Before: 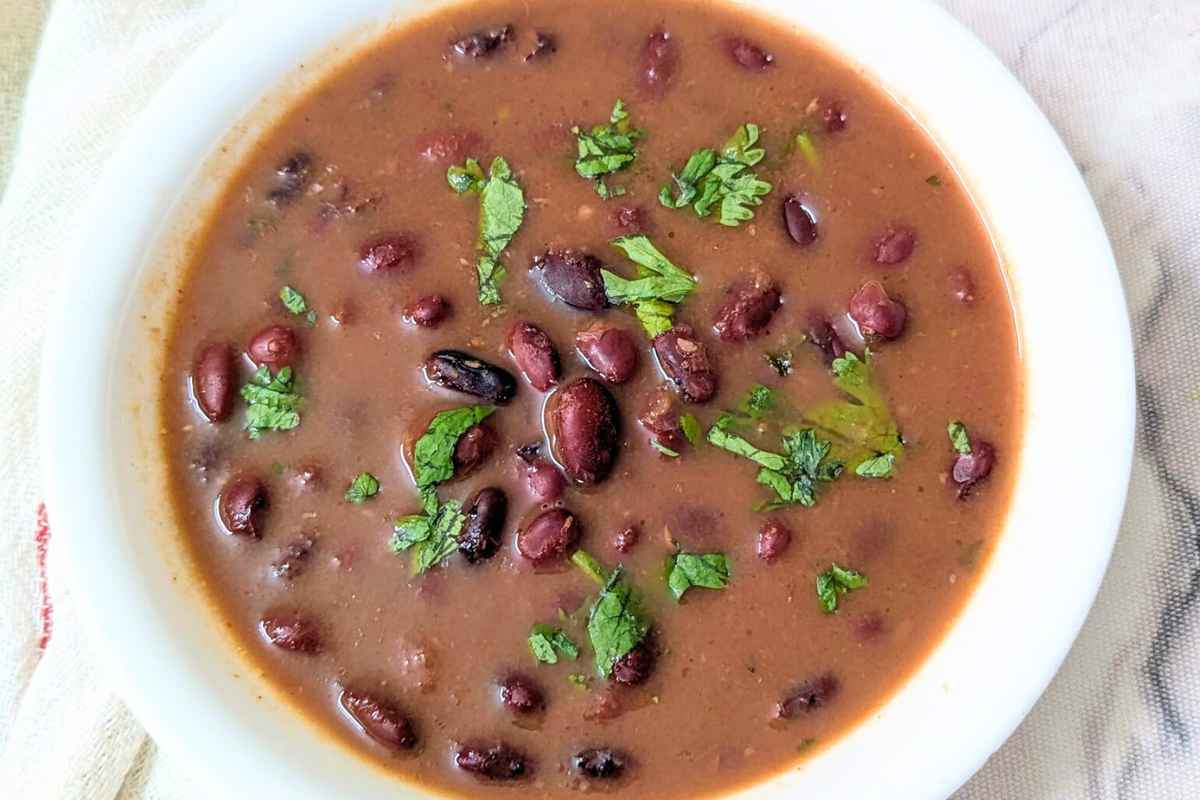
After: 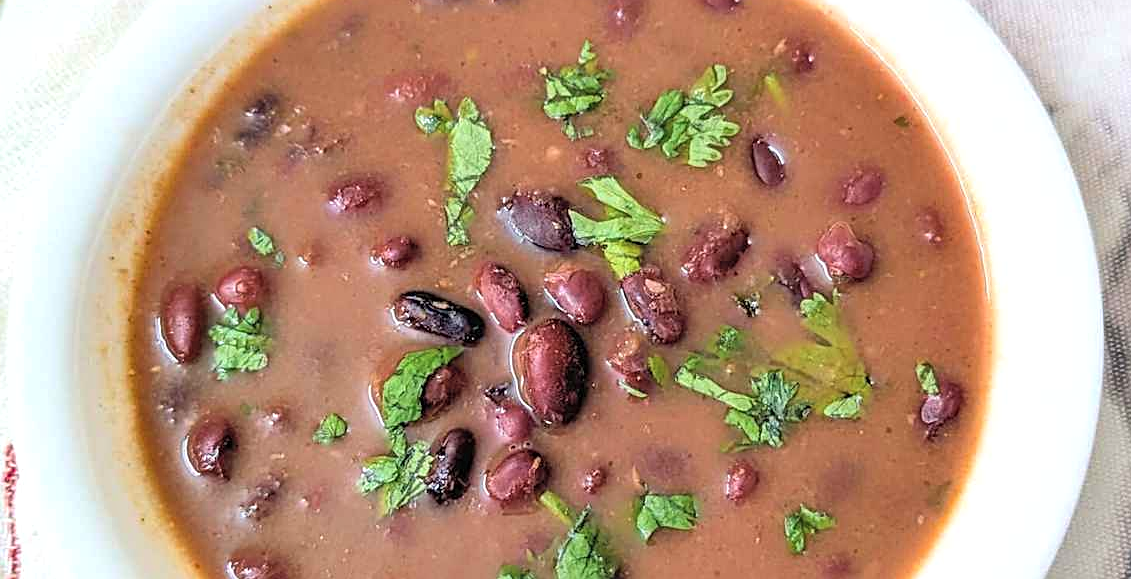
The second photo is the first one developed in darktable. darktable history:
contrast brightness saturation: brightness 0.147
shadows and highlights: shadows 12.42, white point adjustment 1.33, soften with gaussian
crop: left 2.688%, top 7.383%, right 3.013%, bottom 20.238%
sharpen: amount 0.48
